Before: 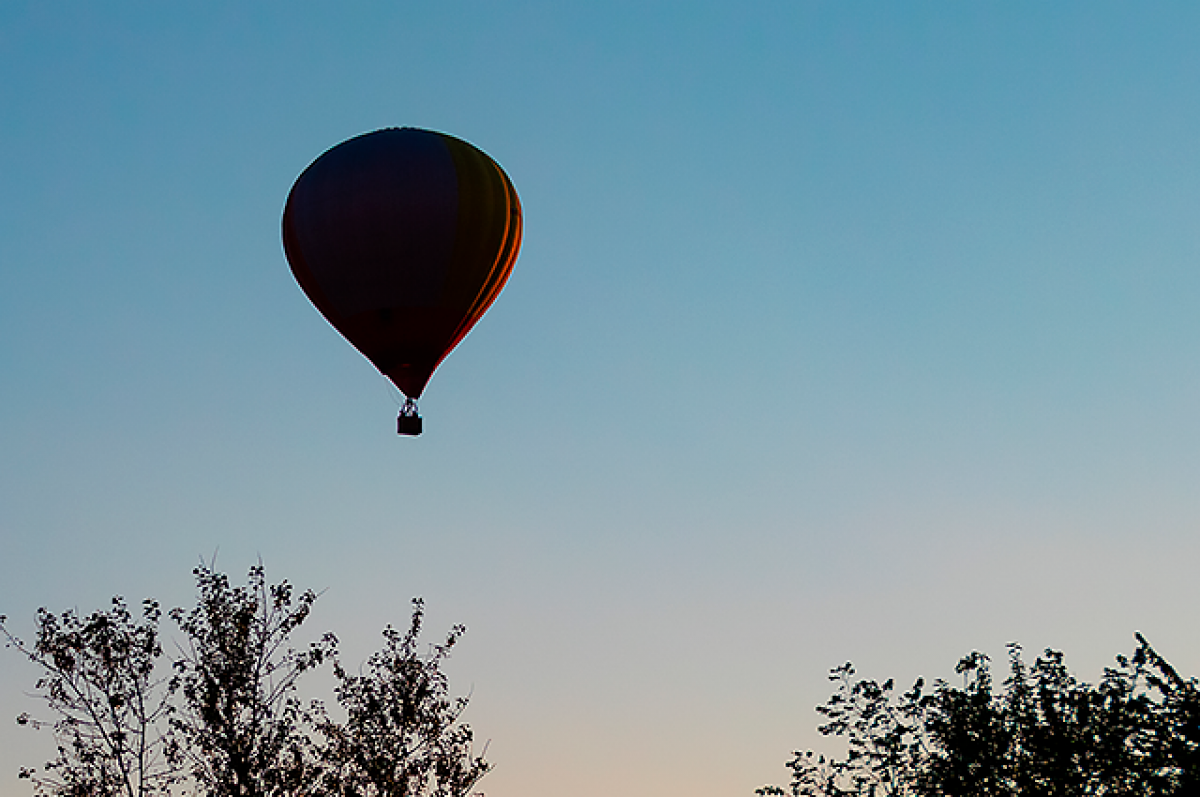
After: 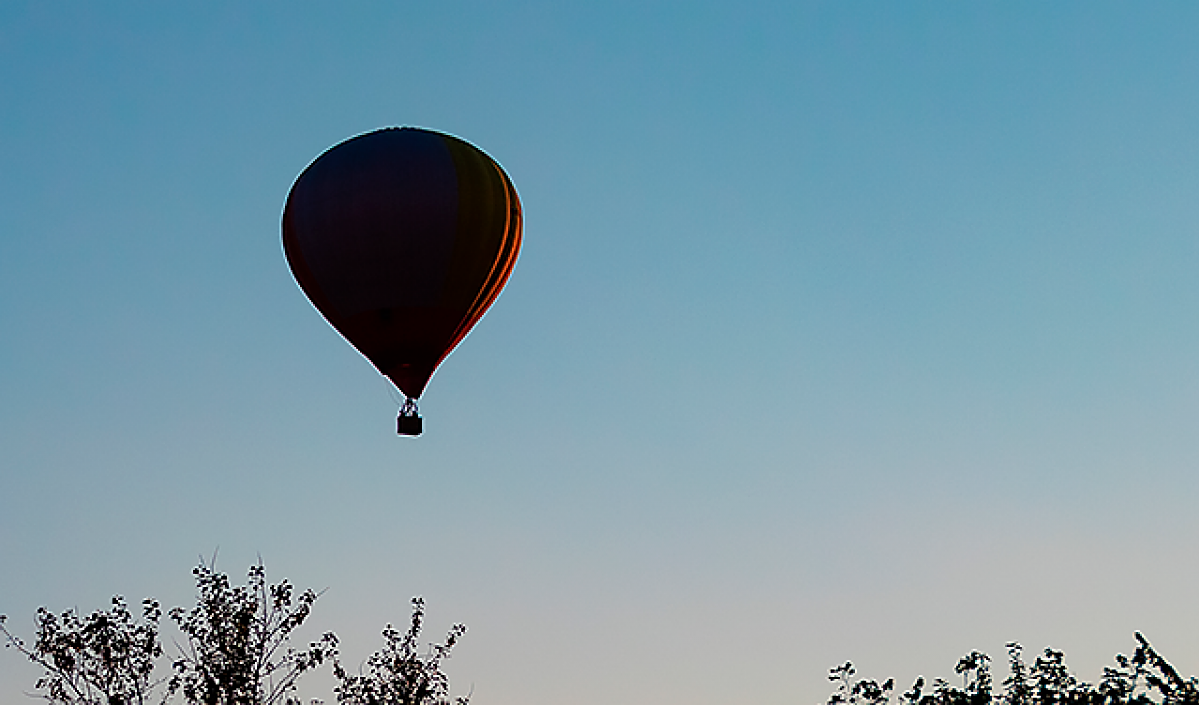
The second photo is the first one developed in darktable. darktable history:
sharpen: on, module defaults
crop and rotate: top 0%, bottom 11.49%
